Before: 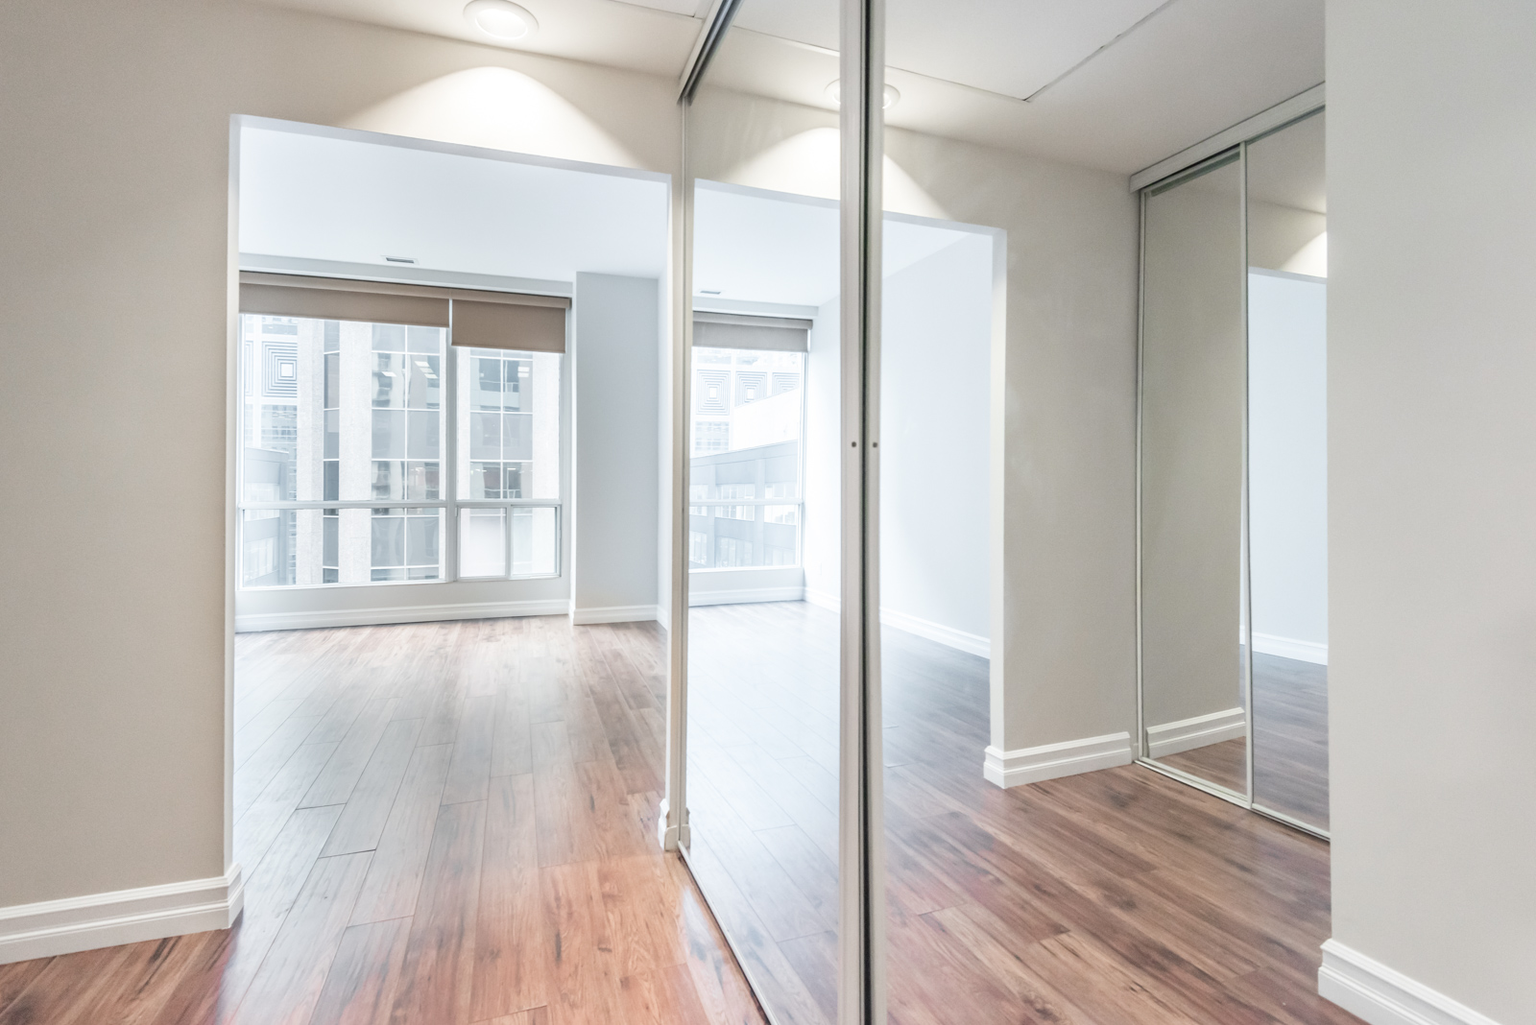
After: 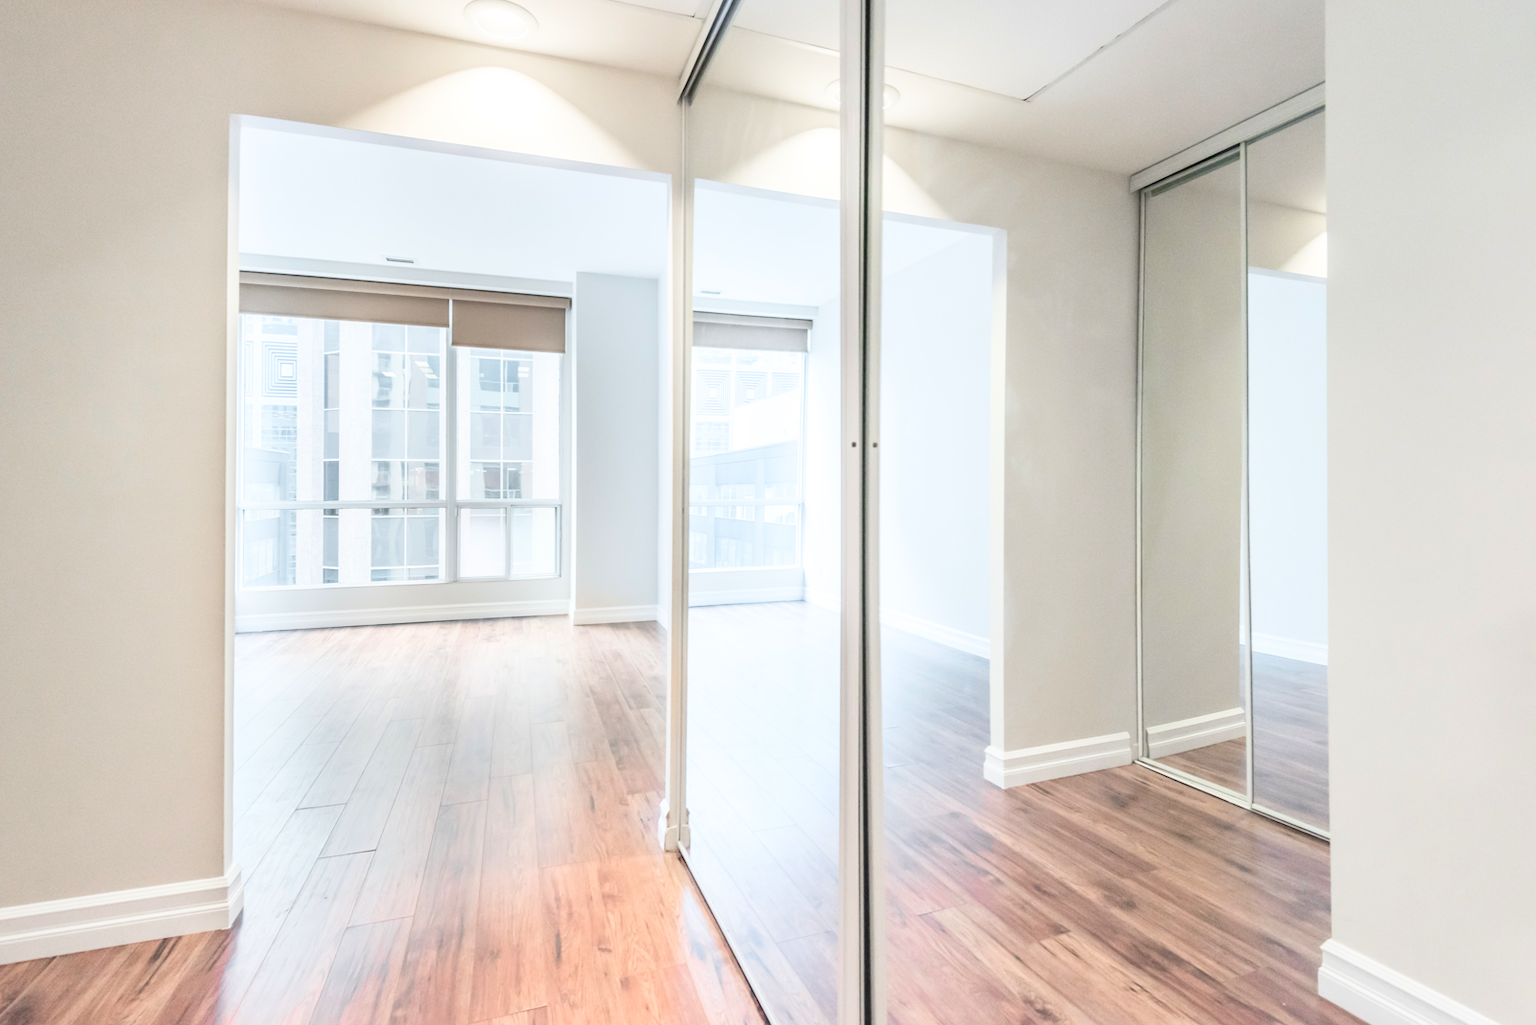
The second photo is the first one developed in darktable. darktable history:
contrast brightness saturation: contrast 0.204, brightness 0.155, saturation 0.217
